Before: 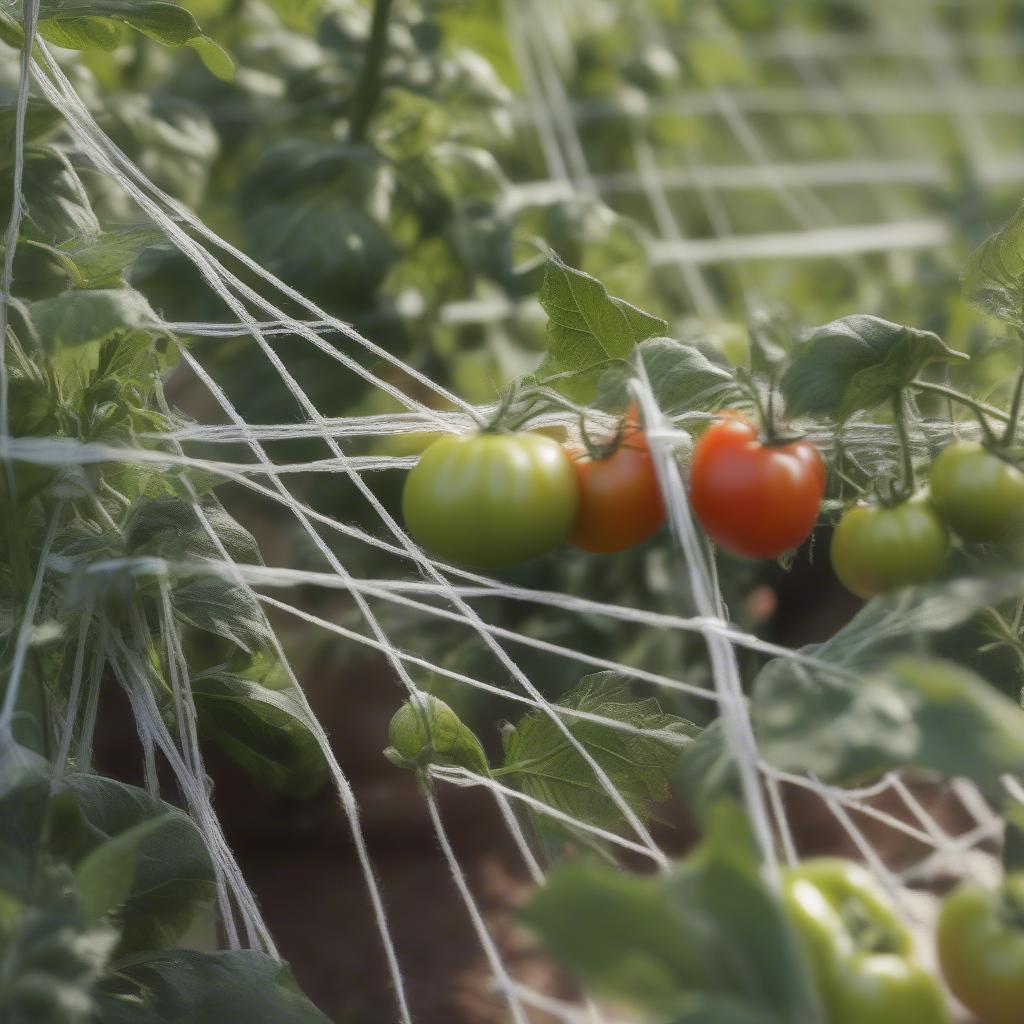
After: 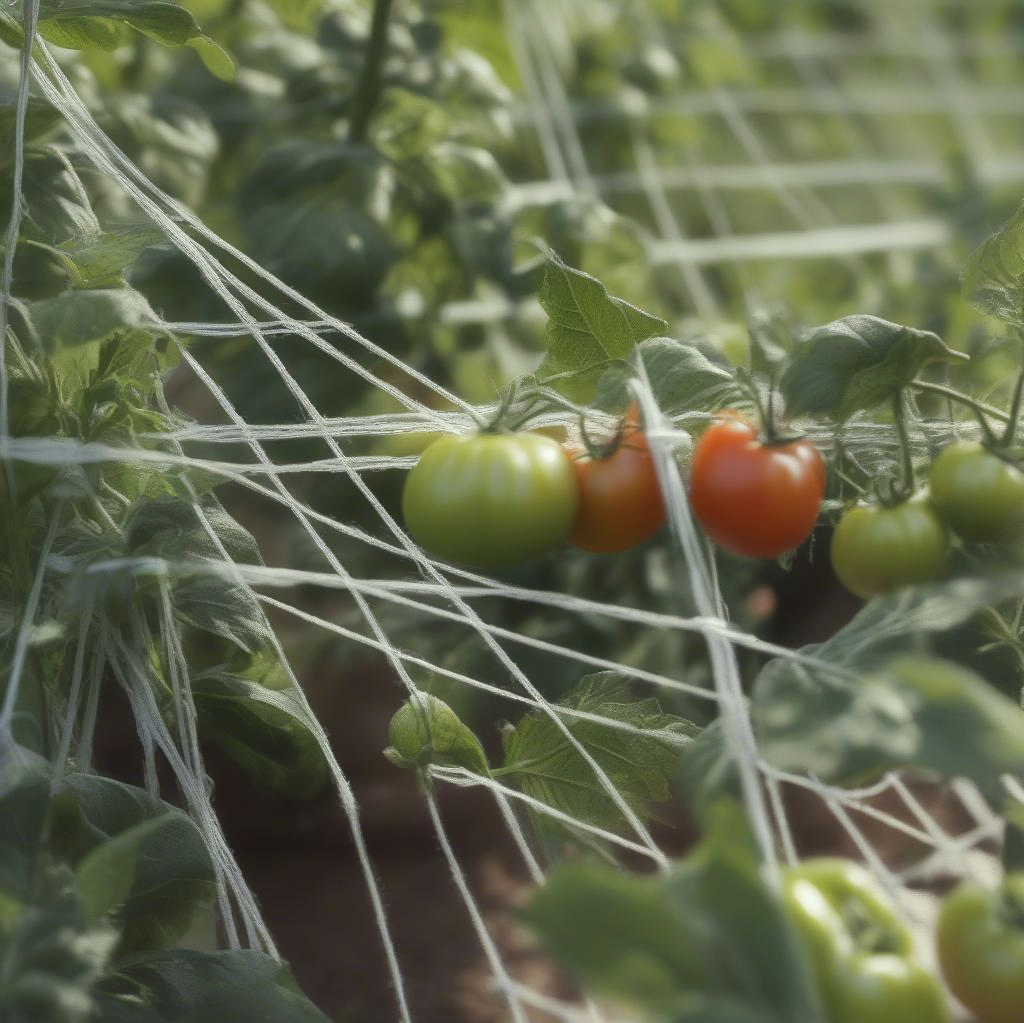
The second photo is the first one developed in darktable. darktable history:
color correction: highlights a* -4.6, highlights b* 5.04, saturation 0.94
contrast brightness saturation: contrast -0.07, brightness -0.045, saturation -0.108
crop: bottom 0.066%
levels: white 99.89%, levels [0, 0.476, 0.951]
